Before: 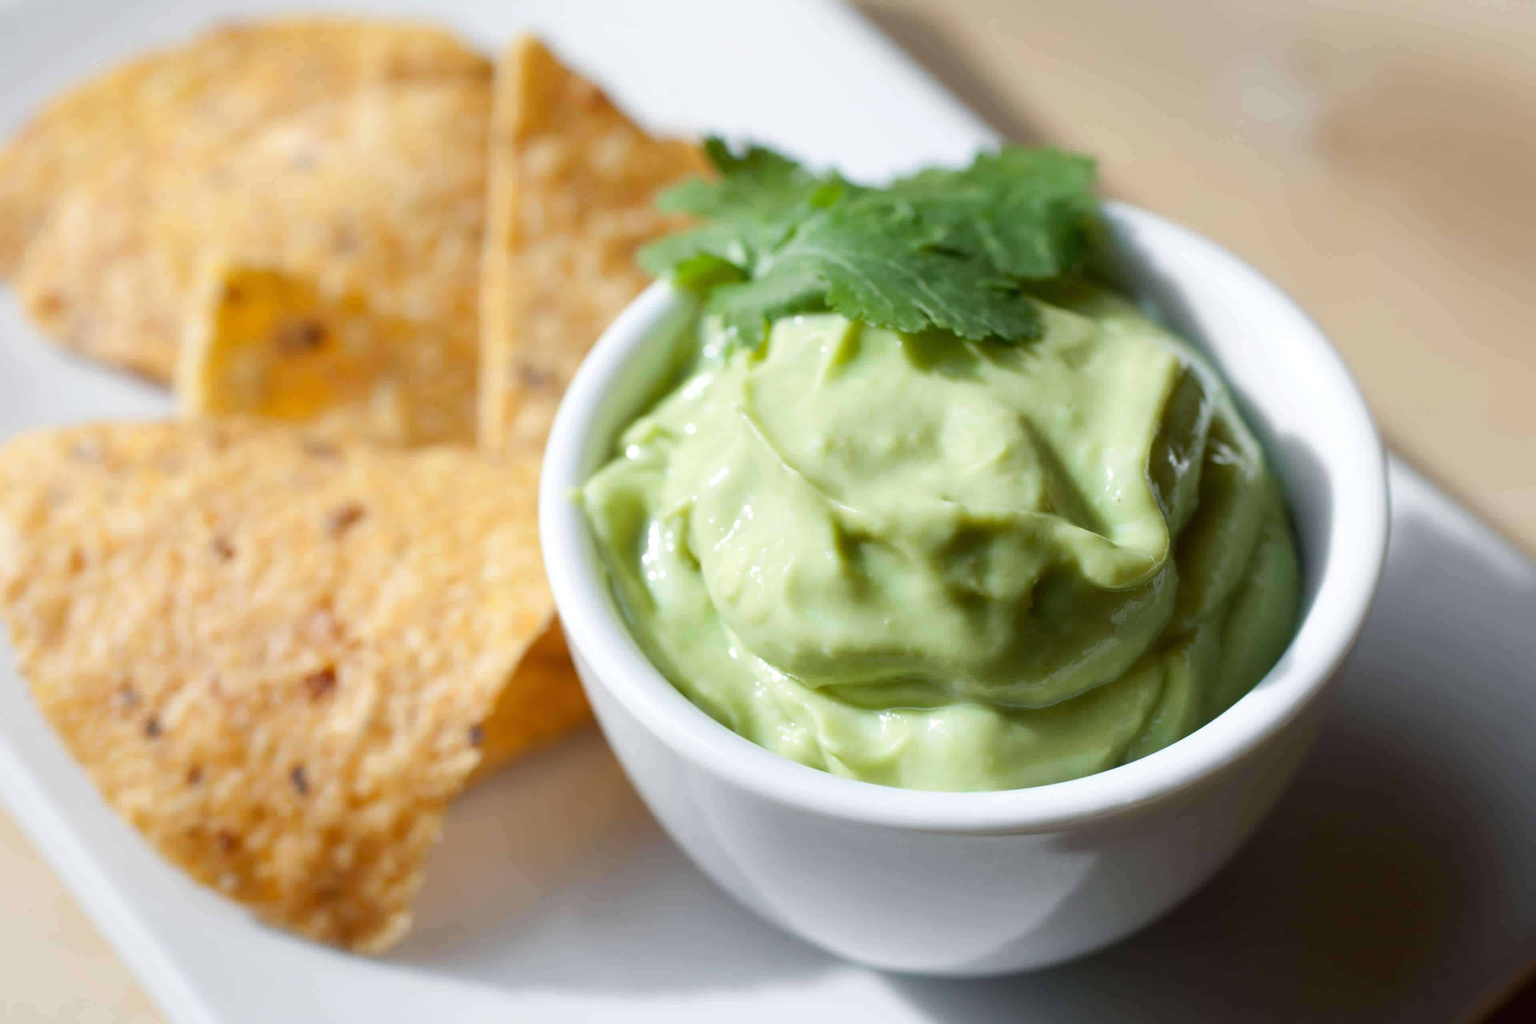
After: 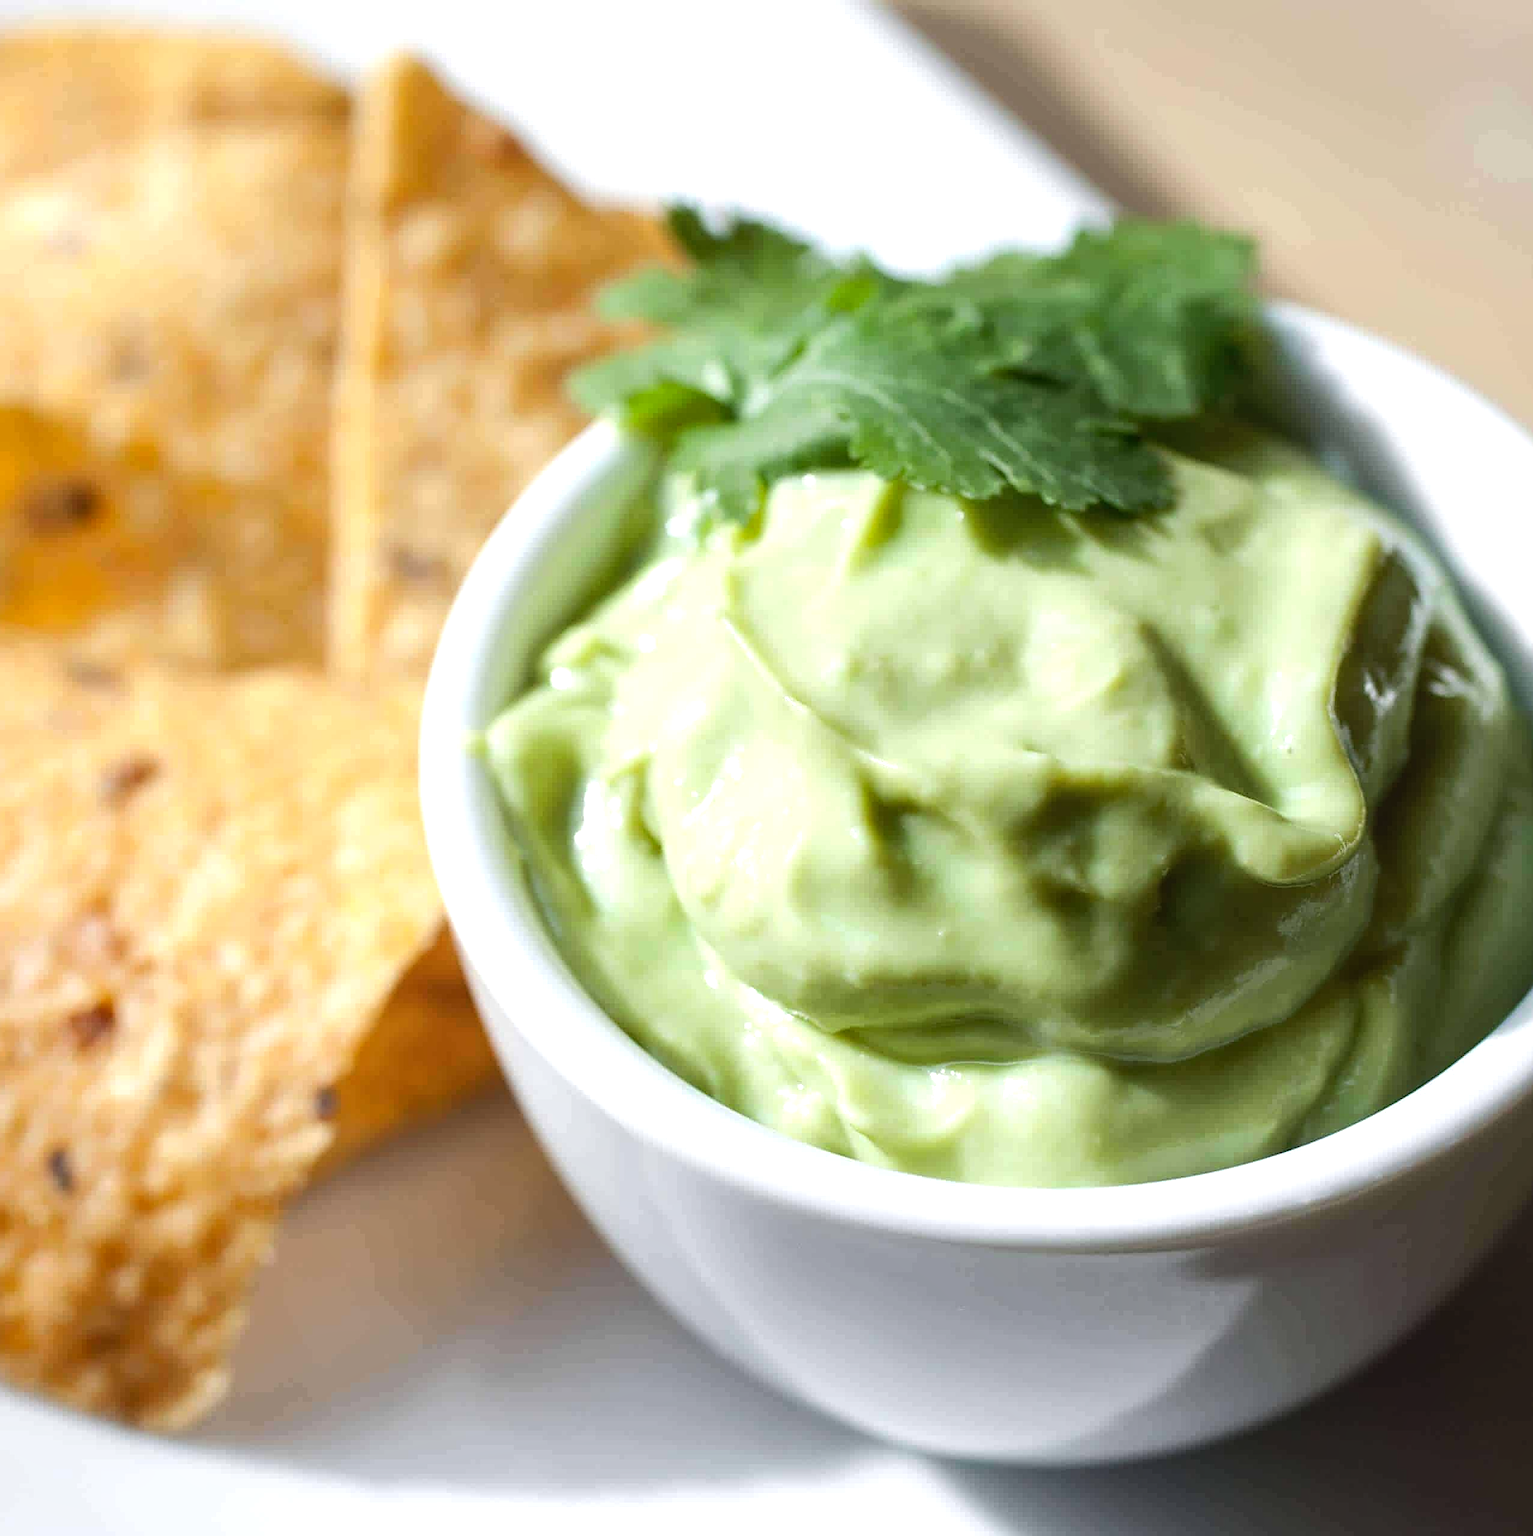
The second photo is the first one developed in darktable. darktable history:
local contrast: detail 115%
sharpen: on, module defaults
crop: left 16.899%, right 16.556%
tone equalizer: -8 EV -0.417 EV, -7 EV -0.389 EV, -6 EV -0.333 EV, -5 EV -0.222 EV, -3 EV 0.222 EV, -2 EV 0.333 EV, -1 EV 0.389 EV, +0 EV 0.417 EV, edges refinement/feathering 500, mask exposure compensation -1.57 EV, preserve details no
